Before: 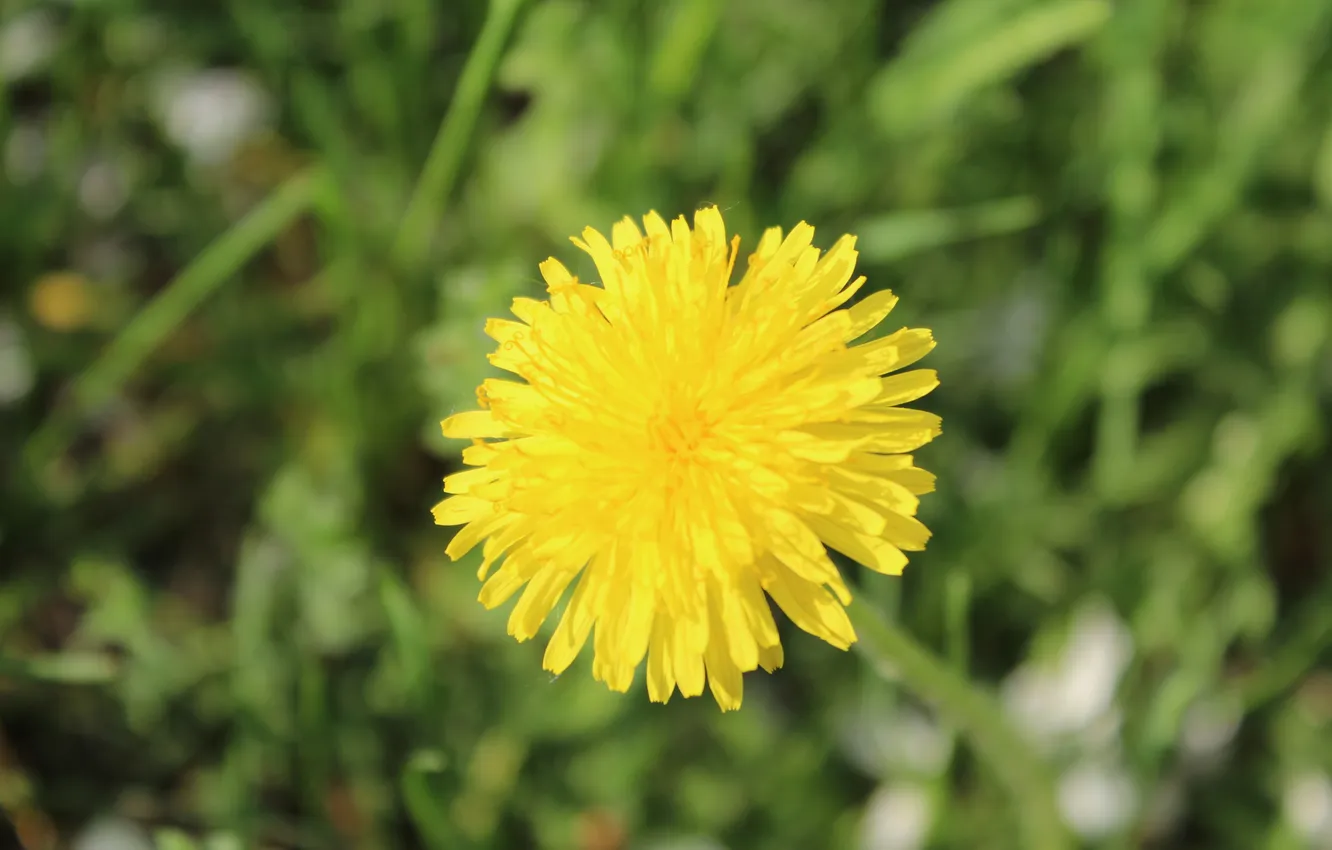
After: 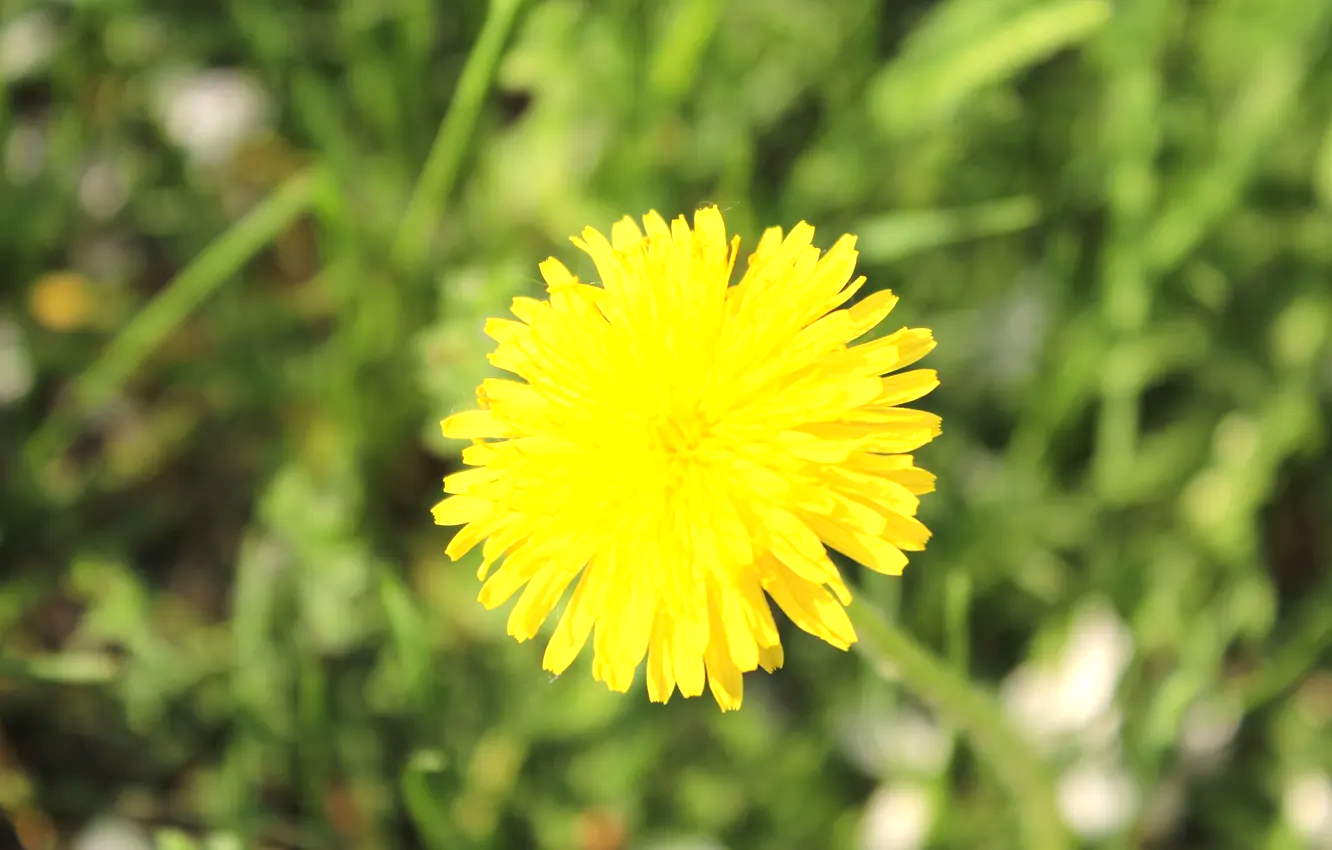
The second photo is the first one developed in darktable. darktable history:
color correction: highlights a* 3.65, highlights b* 5.1
exposure: black level correction 0, exposure 0.699 EV, compensate exposure bias true, compensate highlight preservation false
